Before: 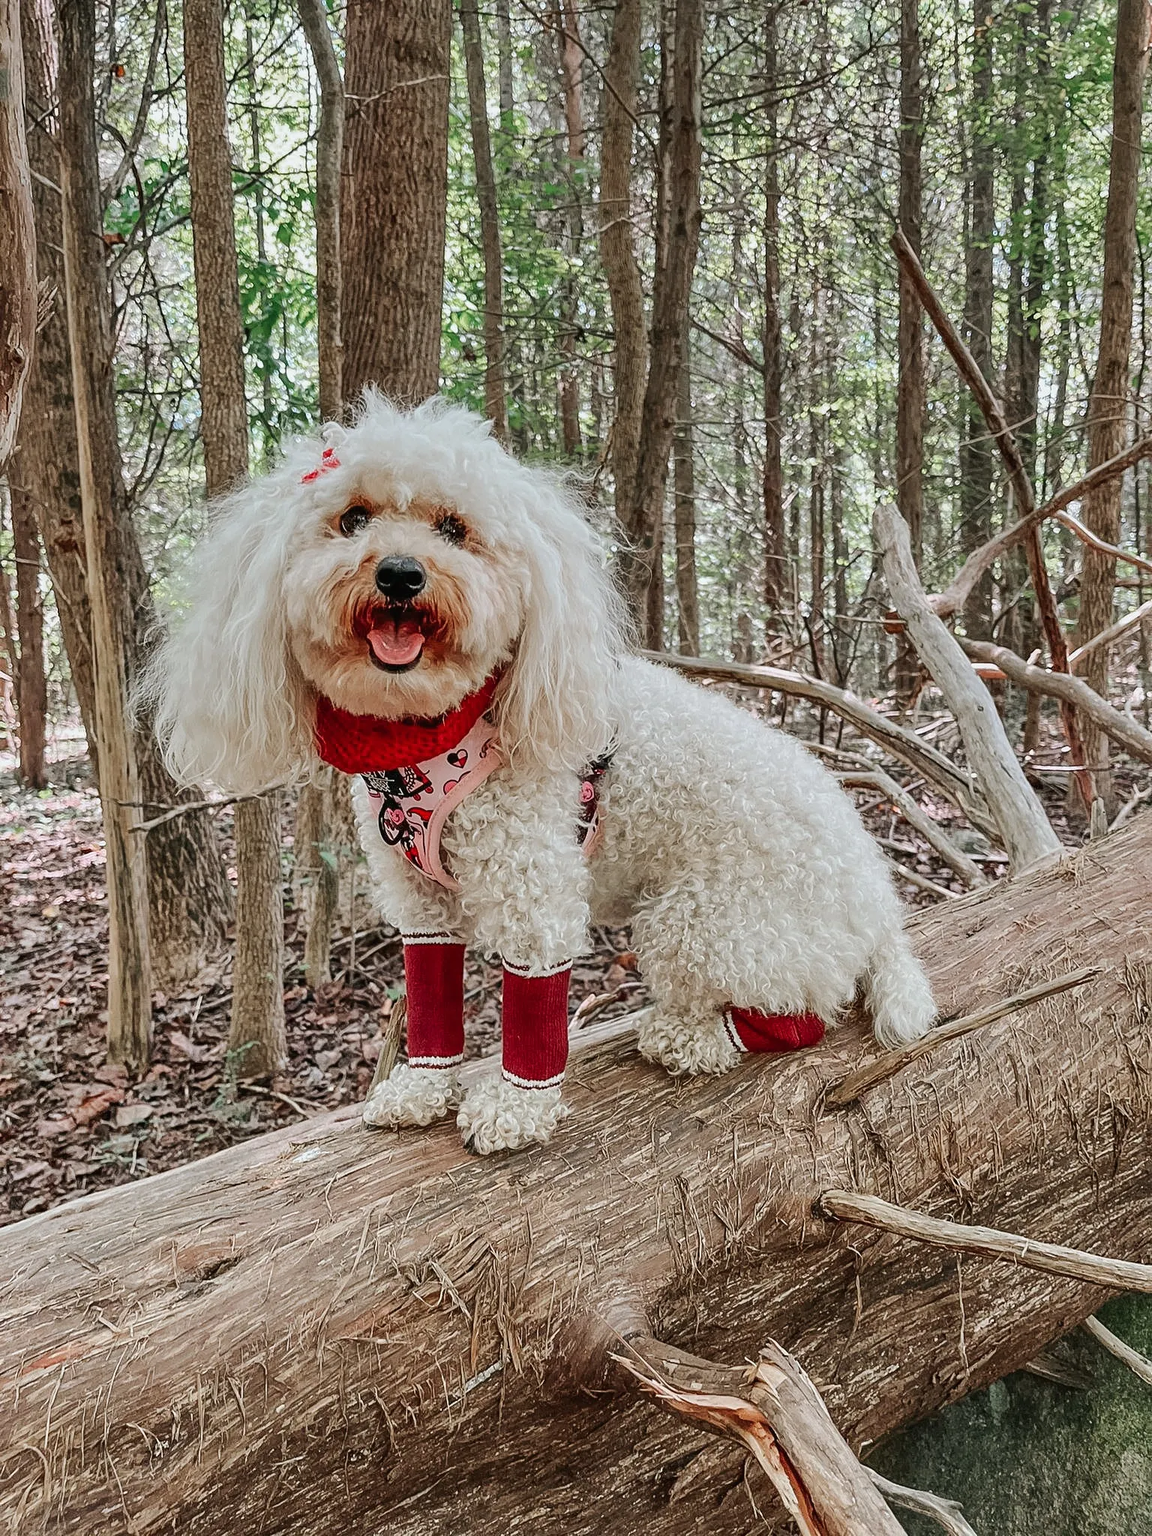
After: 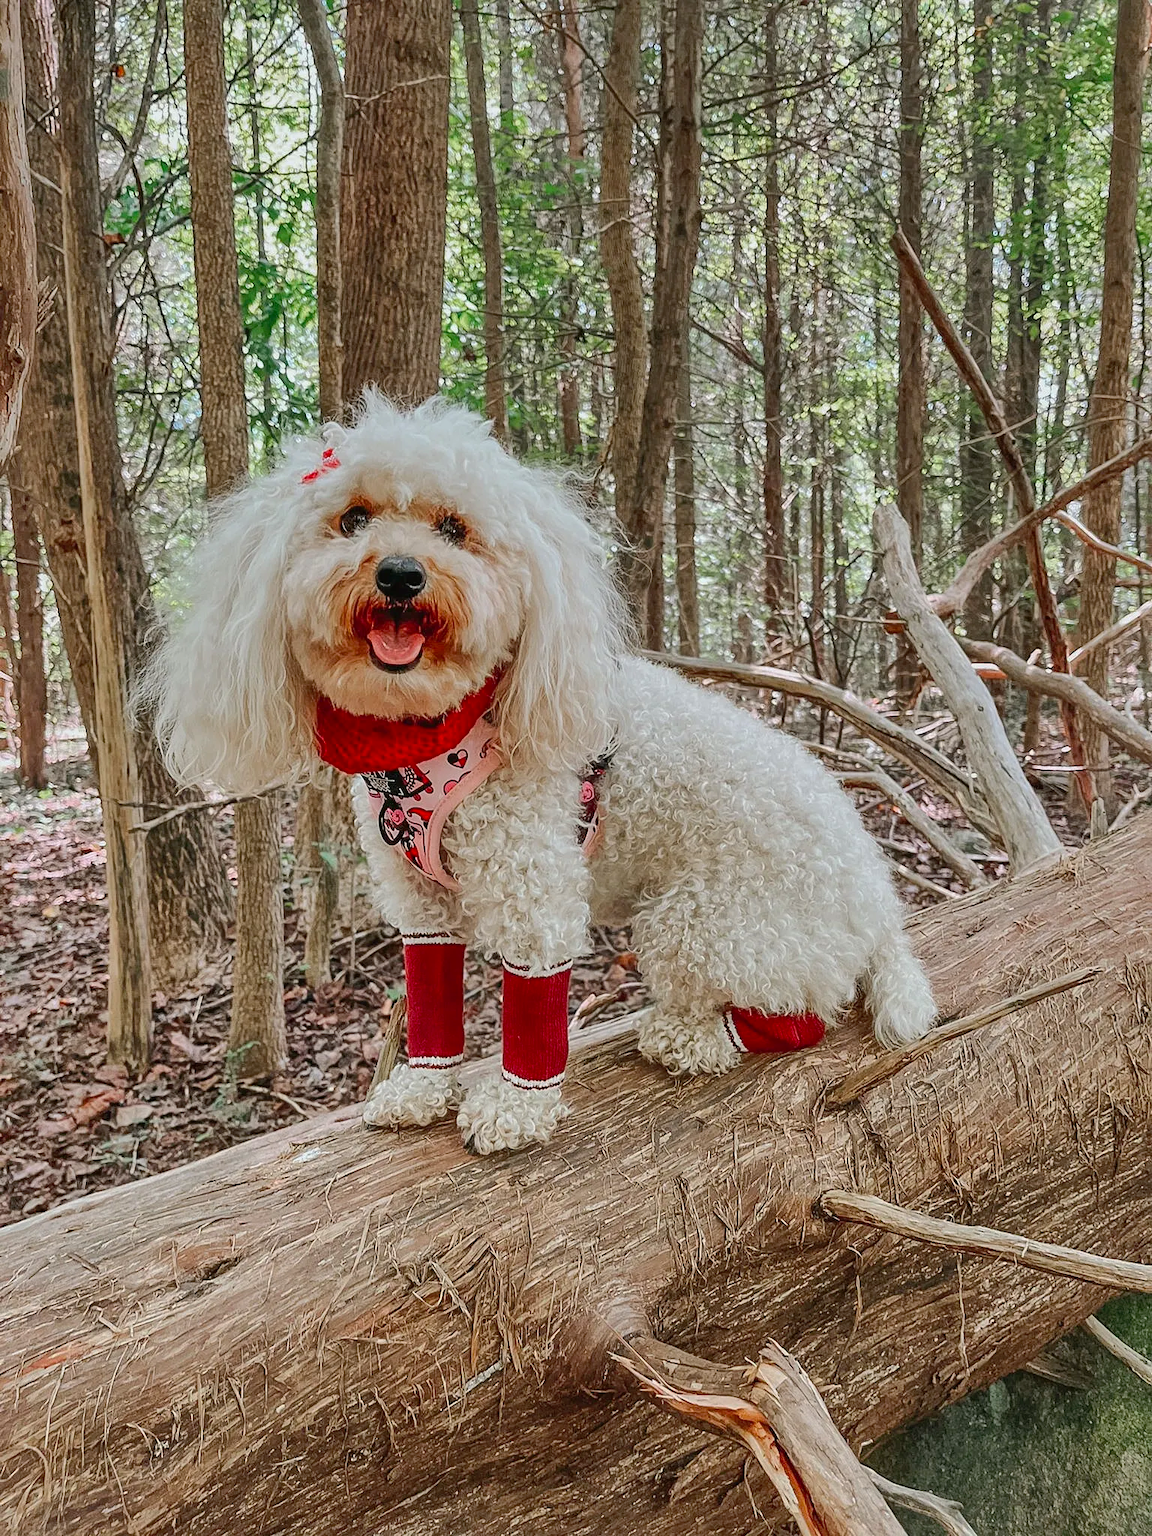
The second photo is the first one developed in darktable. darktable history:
color balance: output saturation 120%
shadows and highlights: on, module defaults
